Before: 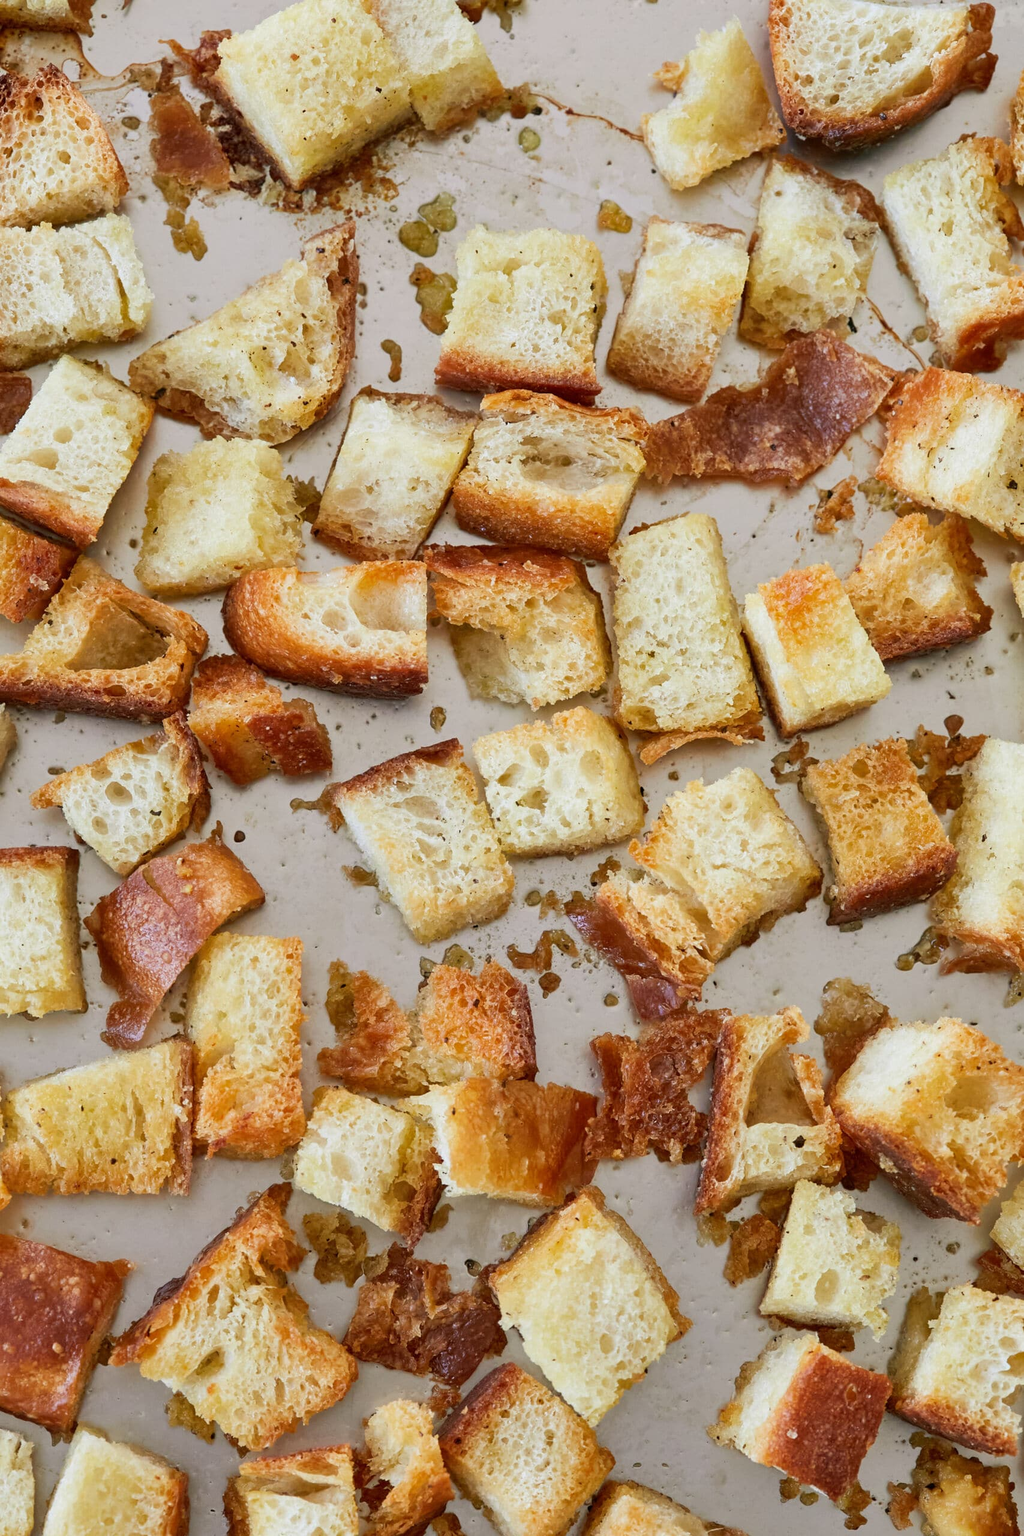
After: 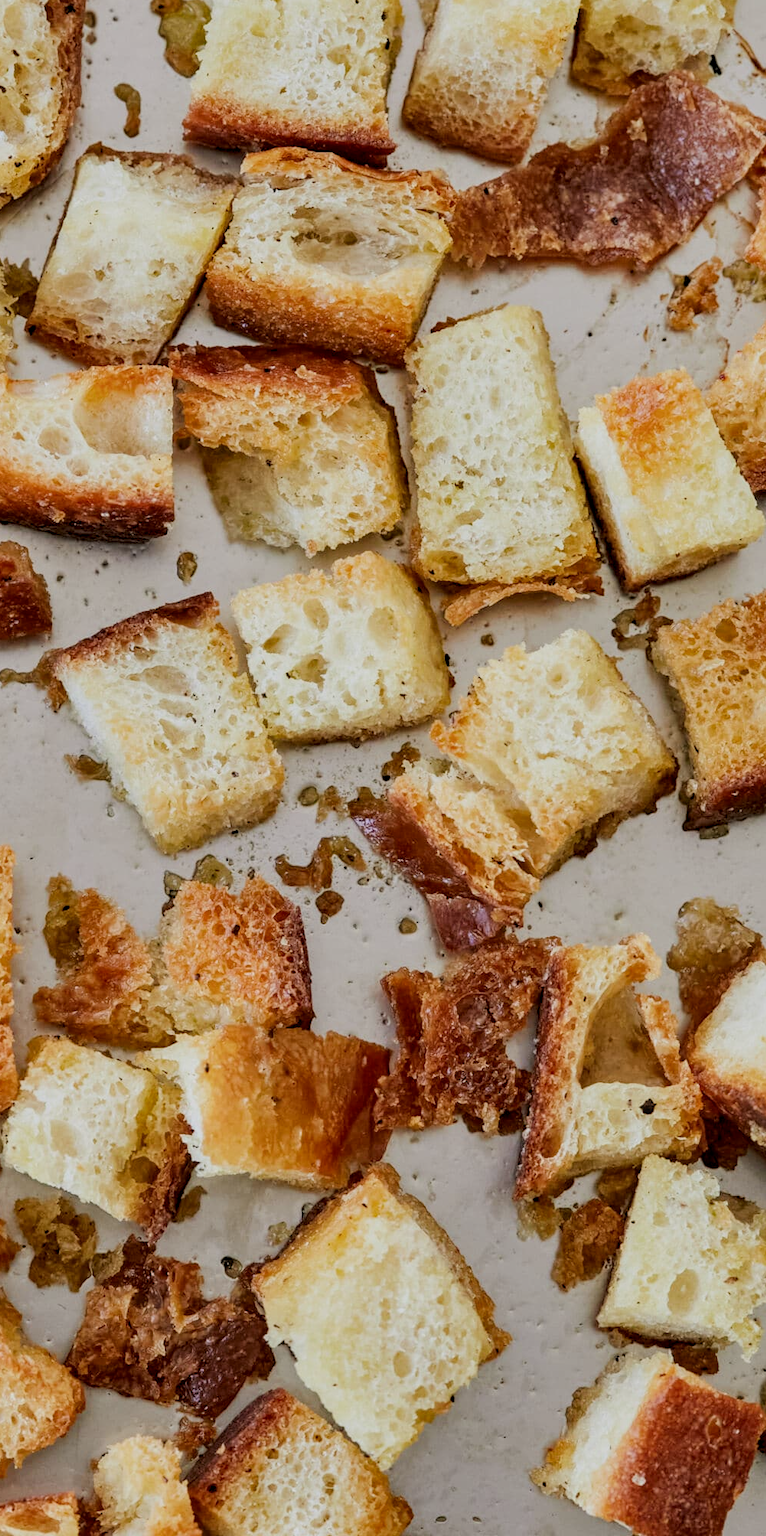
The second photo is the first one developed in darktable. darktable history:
crop and rotate: left 28.493%, top 17.865%, right 12.784%, bottom 3.702%
local contrast: detail 130%
filmic rgb: black relative exposure -7.65 EV, white relative exposure 4.56 EV, hardness 3.61, iterations of high-quality reconstruction 0
contrast equalizer: octaves 7, y [[0.515 ×6], [0.507 ×6], [0.425 ×6], [0 ×6], [0 ×6]]
